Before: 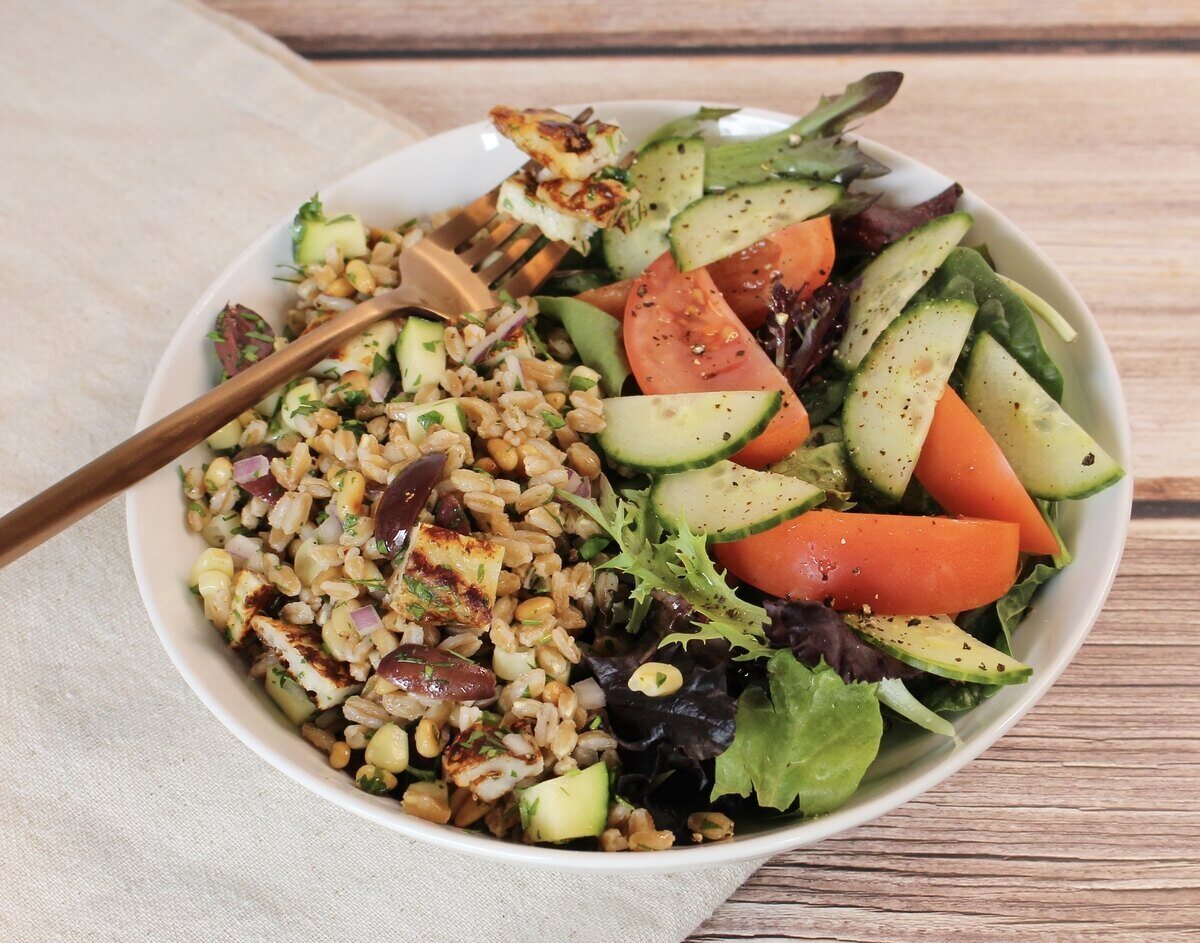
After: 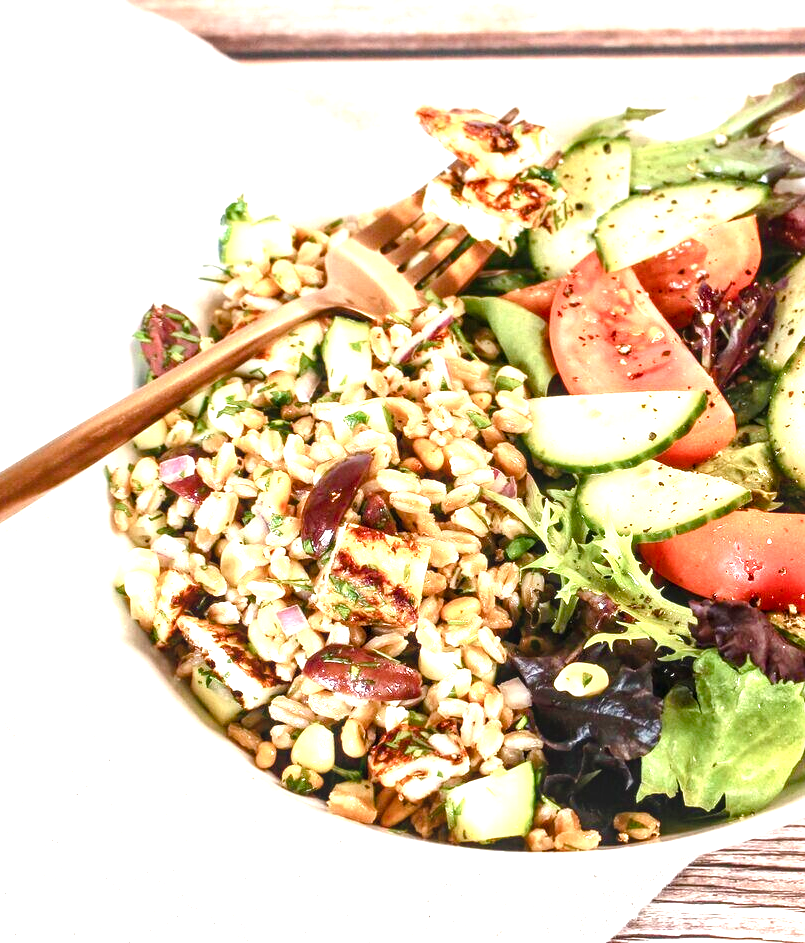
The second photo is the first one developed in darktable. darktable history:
local contrast: highlights 32%, detail 134%
crop and rotate: left 6.208%, right 26.688%
exposure: black level correction 0, exposure 1.29 EV, compensate highlight preservation false
color balance rgb: shadows lift › chroma 0.997%, shadows lift › hue 110.75°, power › hue 60.03°, global offset › hue 170.75°, linear chroma grading › global chroma 0.437%, perceptual saturation grading › global saturation 20%, perceptual saturation grading › highlights -49.016%, perceptual saturation grading › shadows 25.432%, global vibrance 24.989%, contrast 9.581%
